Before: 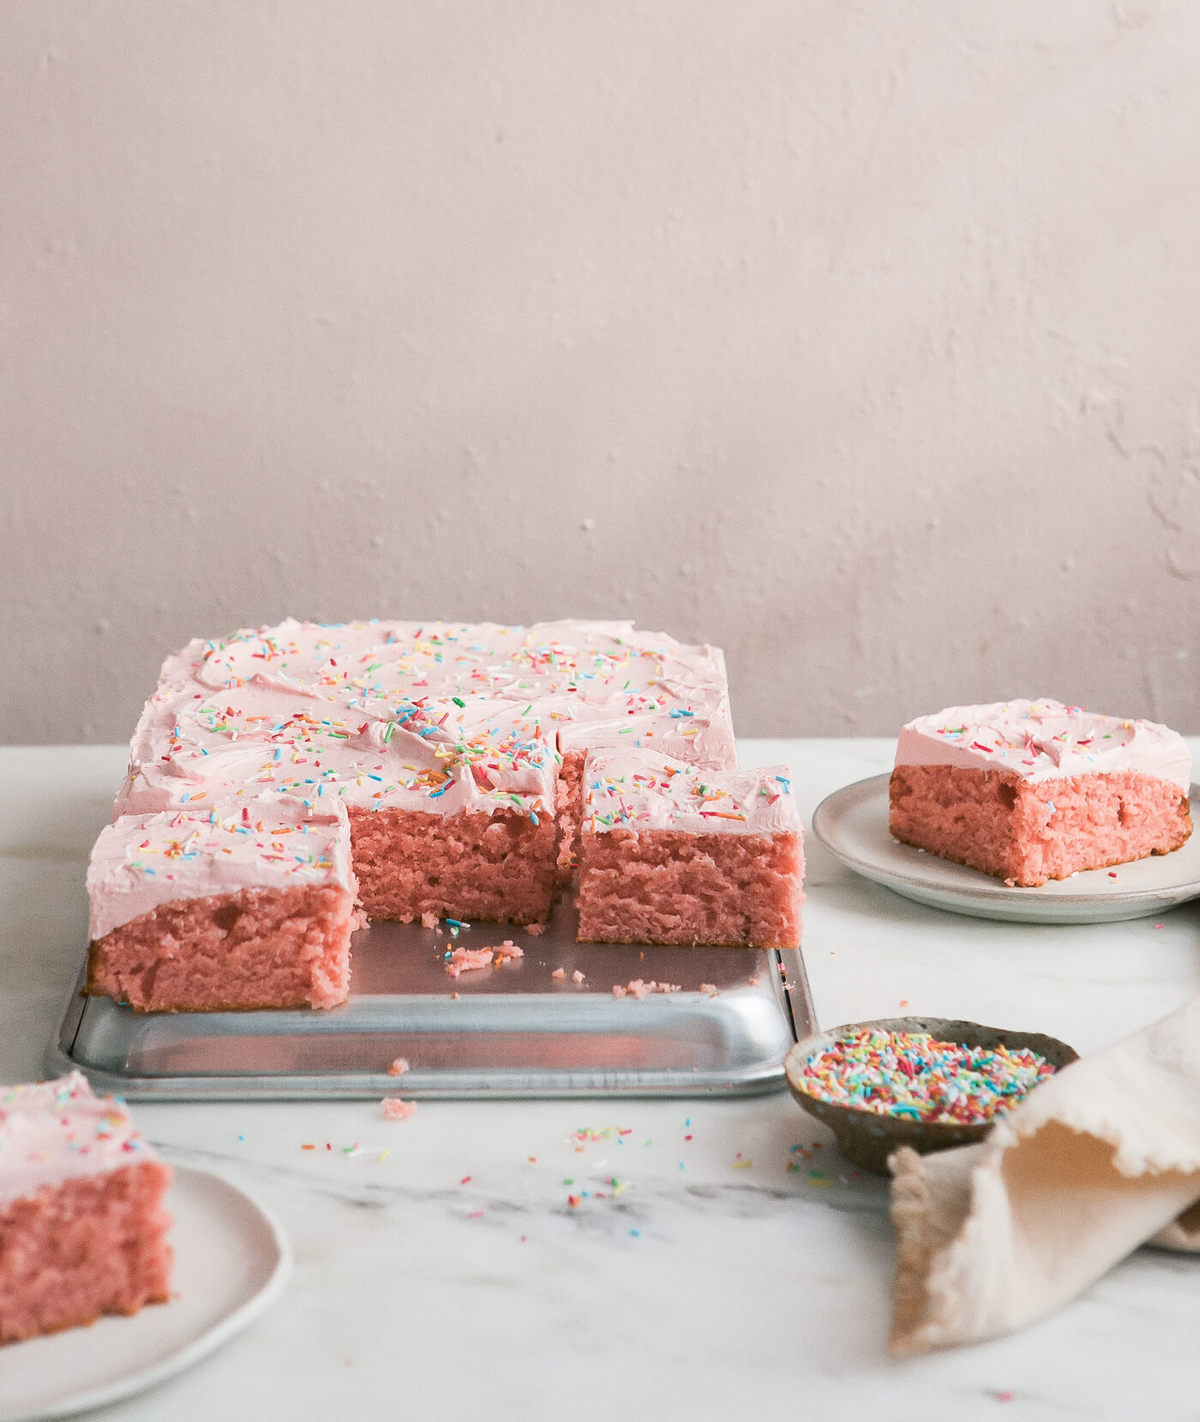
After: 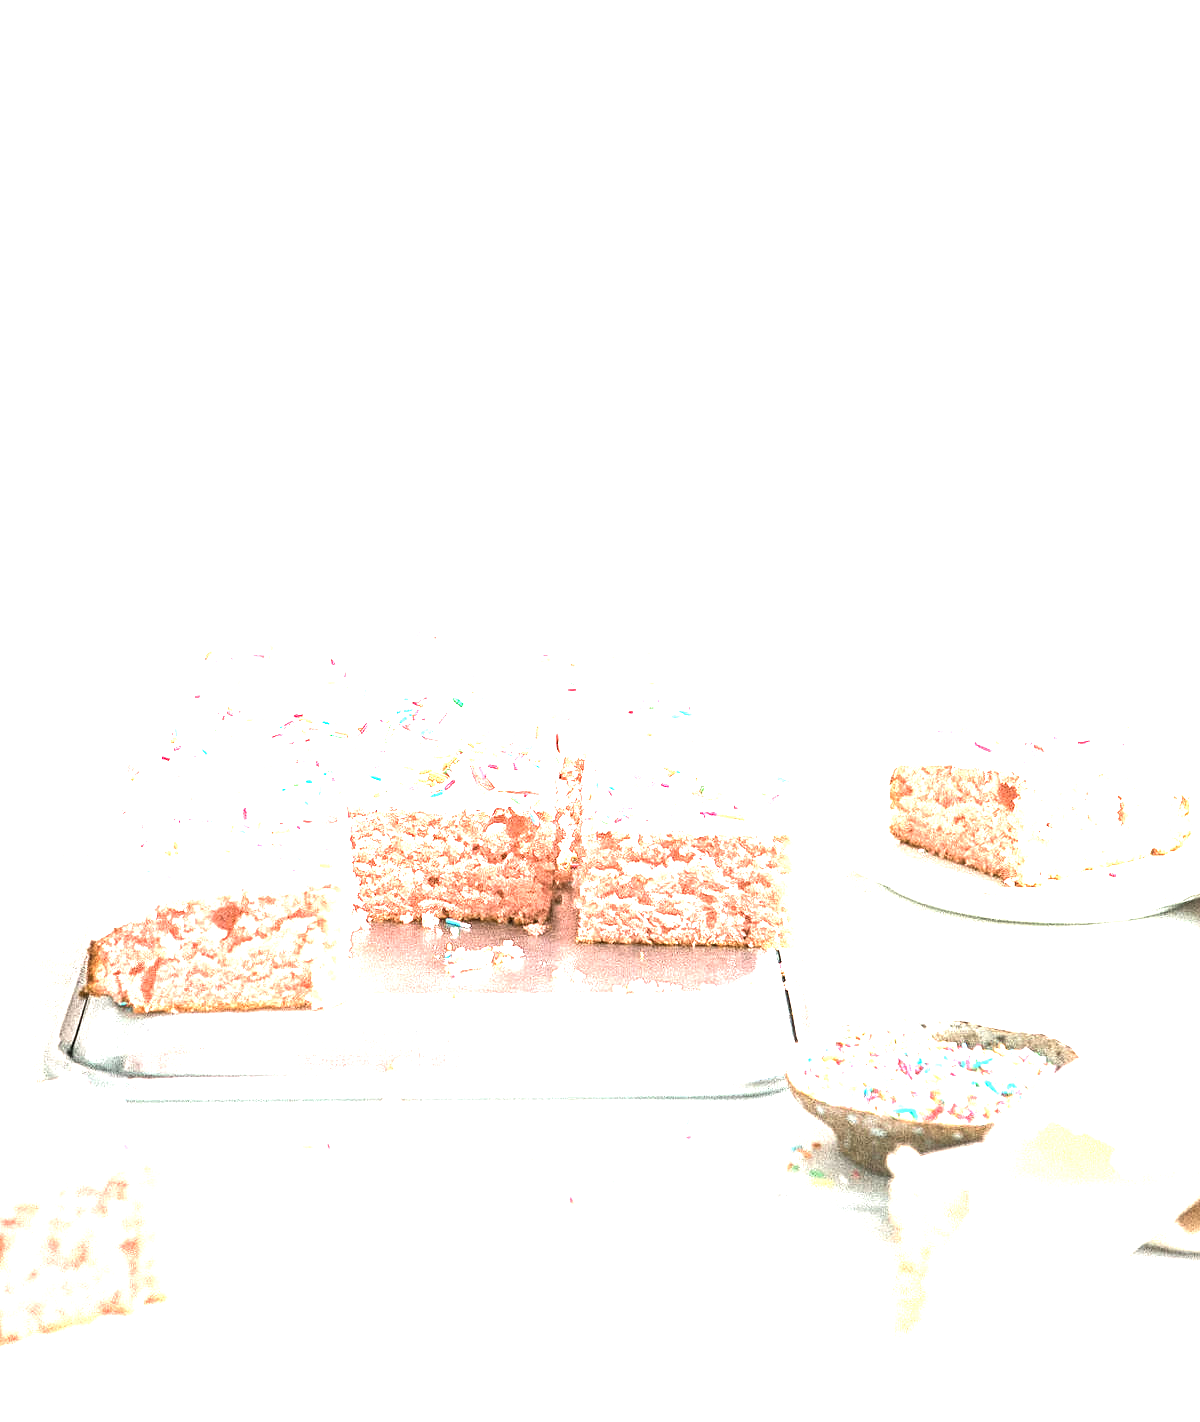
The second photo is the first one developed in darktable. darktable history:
exposure: black level correction 0, exposure 1.992 EV, compensate highlight preservation false
tone equalizer: -8 EV -0.739 EV, -7 EV -0.694 EV, -6 EV -0.577 EV, -5 EV -0.396 EV, -3 EV 0.385 EV, -2 EV 0.6 EV, -1 EV 0.699 EV, +0 EV 0.778 EV, edges refinement/feathering 500, mask exposure compensation -1.57 EV, preserve details no
local contrast: on, module defaults
sharpen: on, module defaults
